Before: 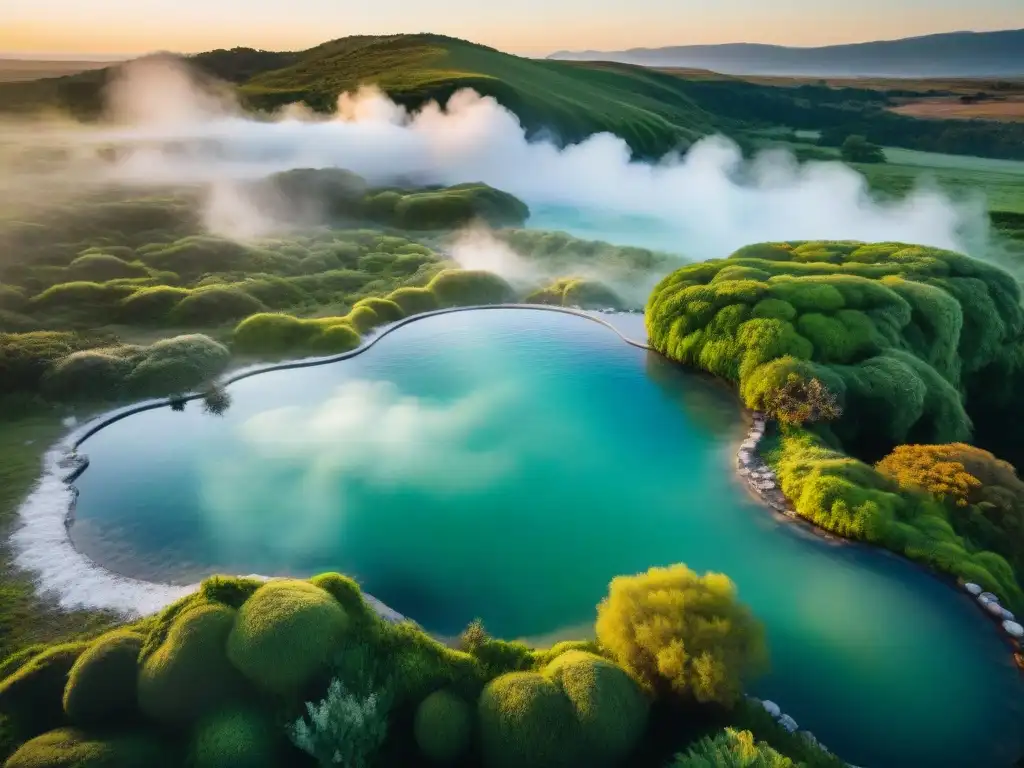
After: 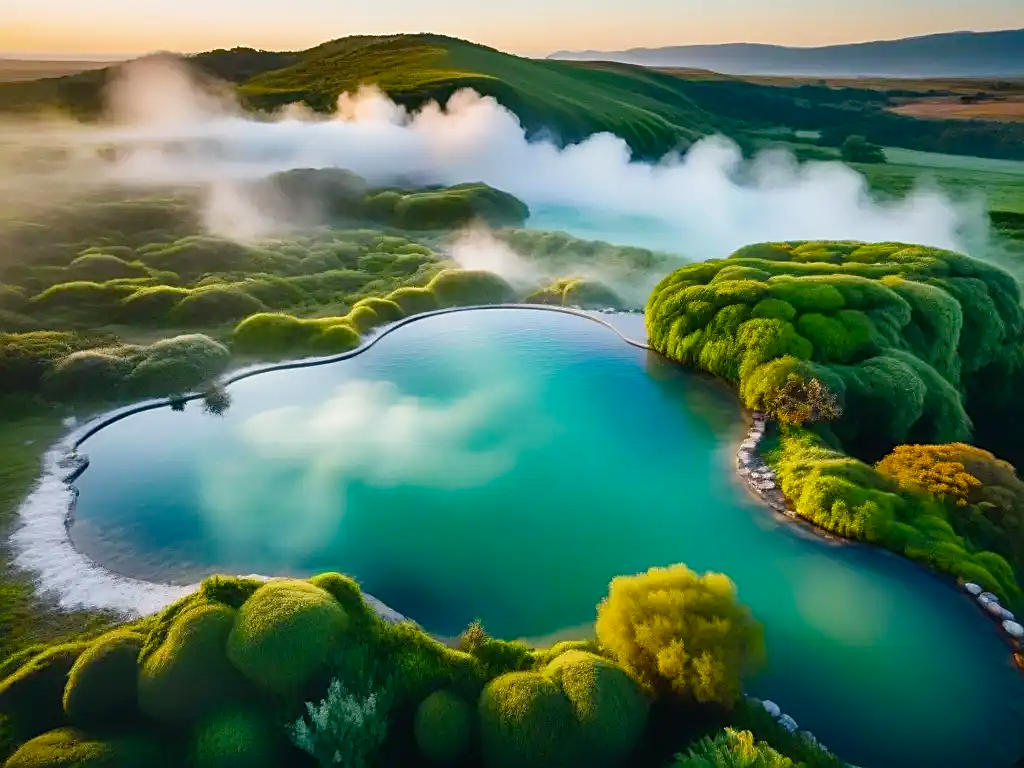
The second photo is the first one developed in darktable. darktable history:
sharpen: on, module defaults
color balance rgb: power › hue 60.45°, perceptual saturation grading › global saturation 20.596%, perceptual saturation grading › highlights -19.692%, perceptual saturation grading › shadows 29.35%
